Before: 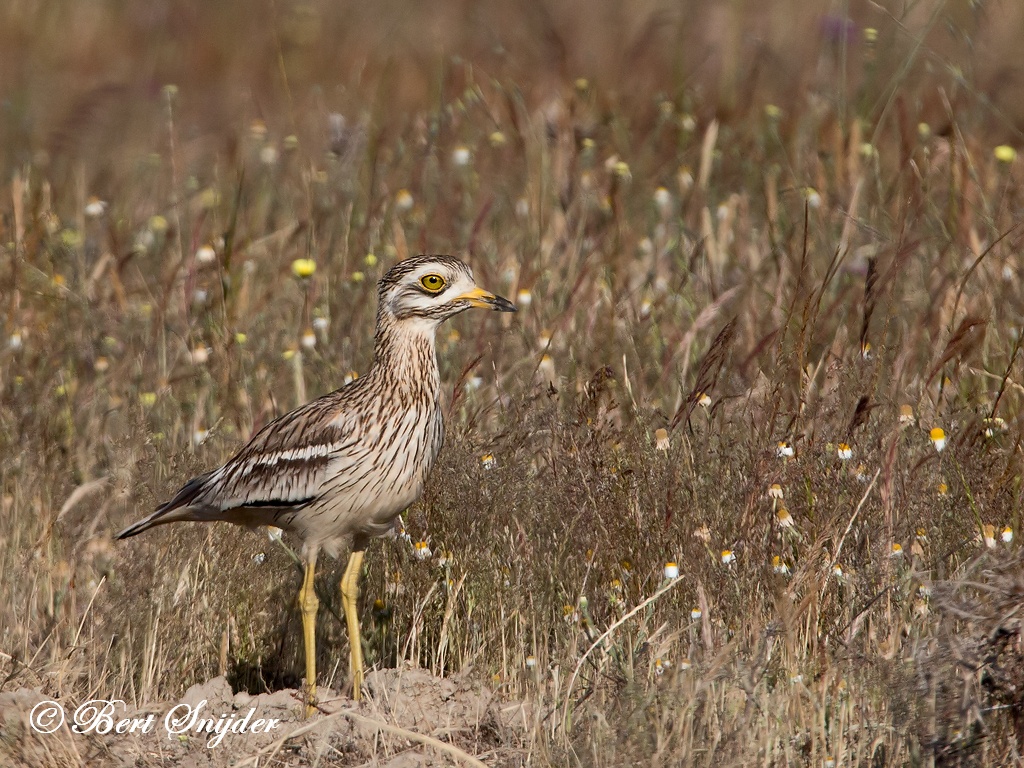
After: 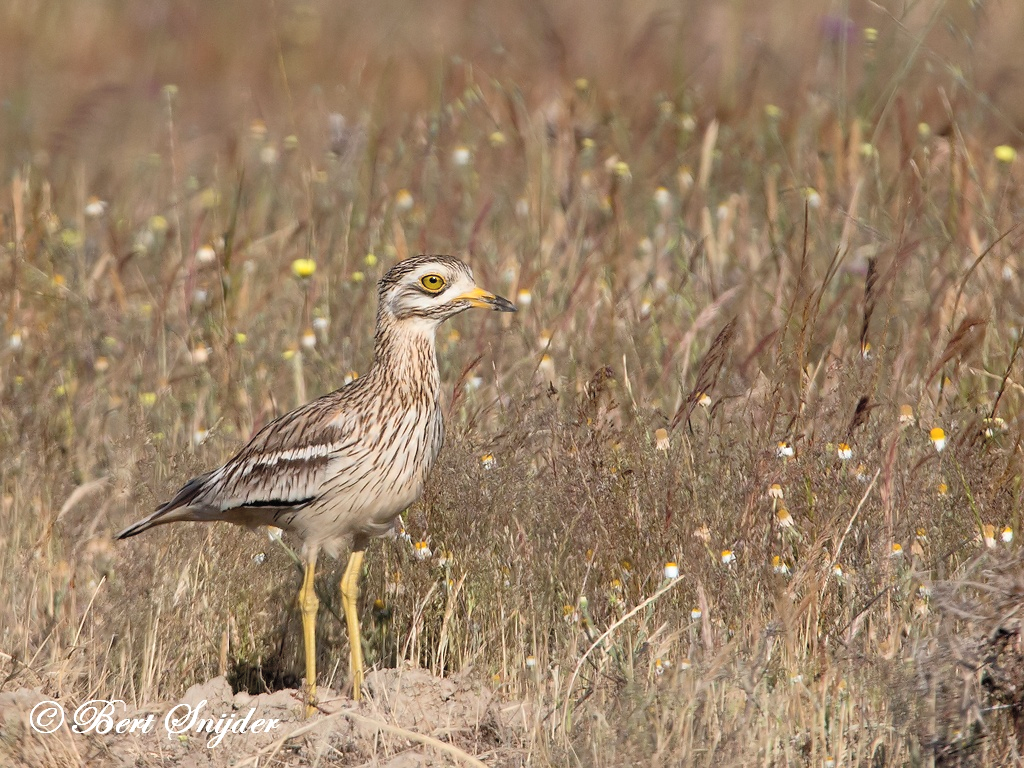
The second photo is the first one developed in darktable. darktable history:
exposure: exposure 0.189 EV, compensate exposure bias true, compensate highlight preservation false
local contrast: mode bilateral grid, contrast 99, coarseness 100, detail 89%, midtone range 0.2
contrast brightness saturation: brightness 0.146
